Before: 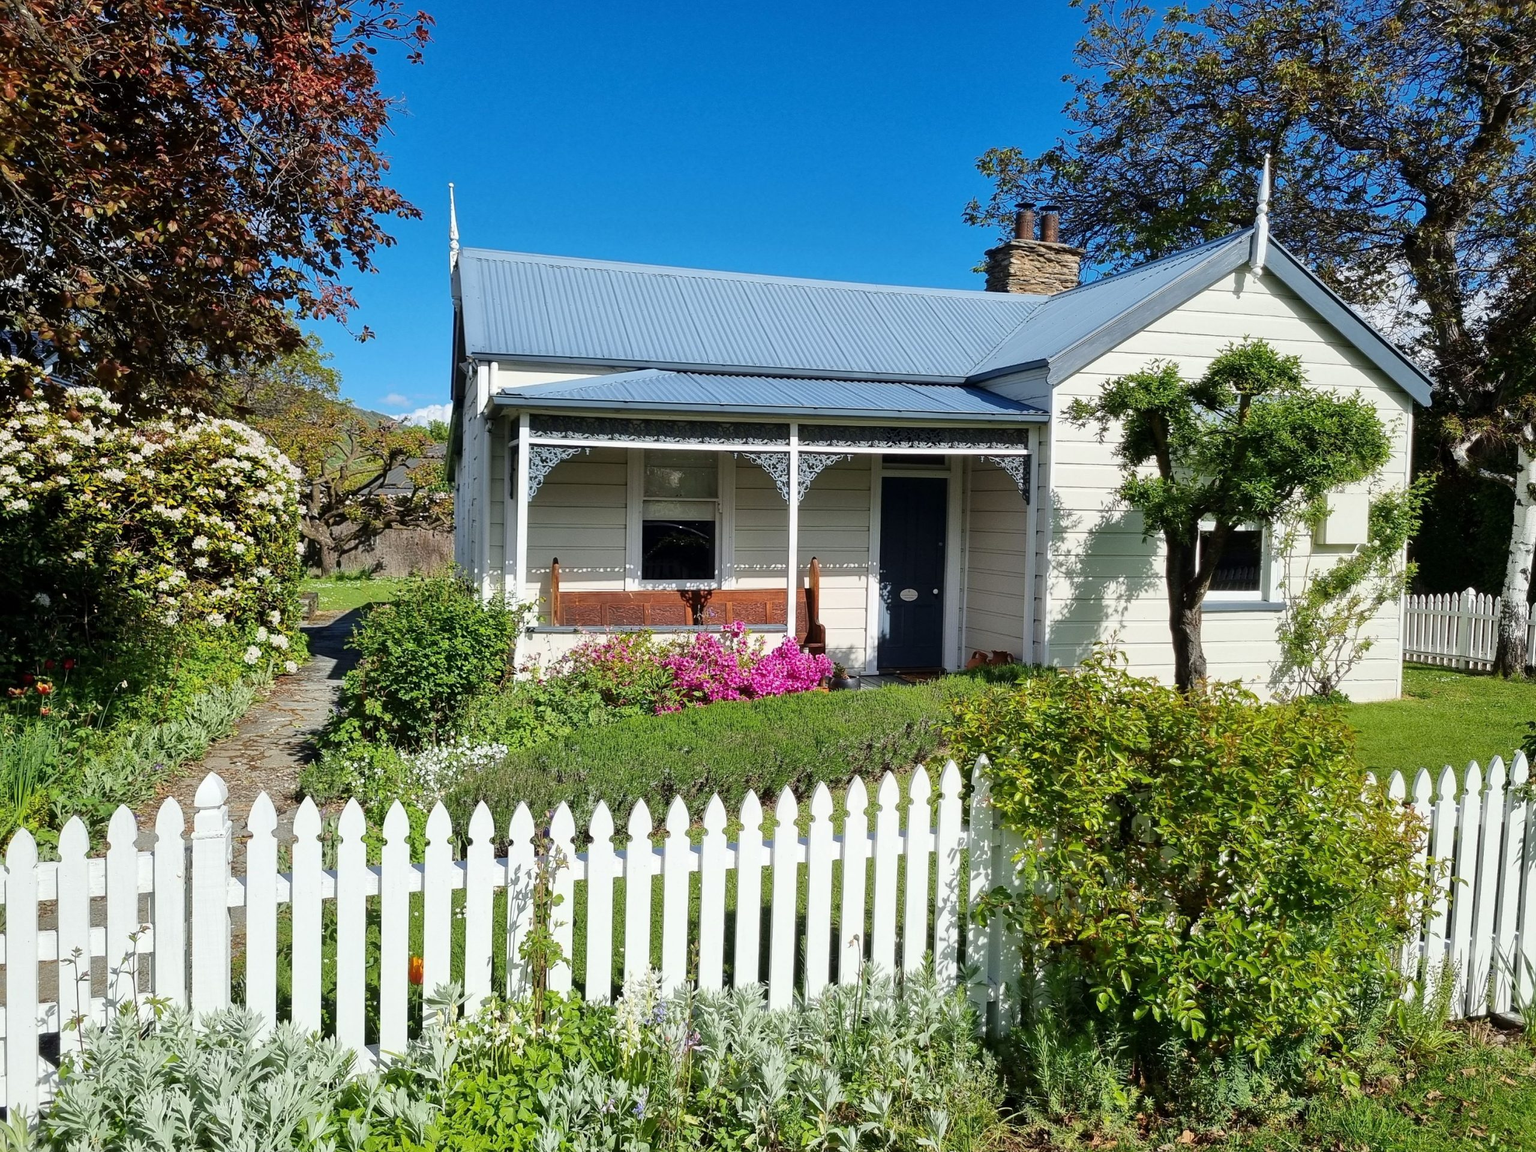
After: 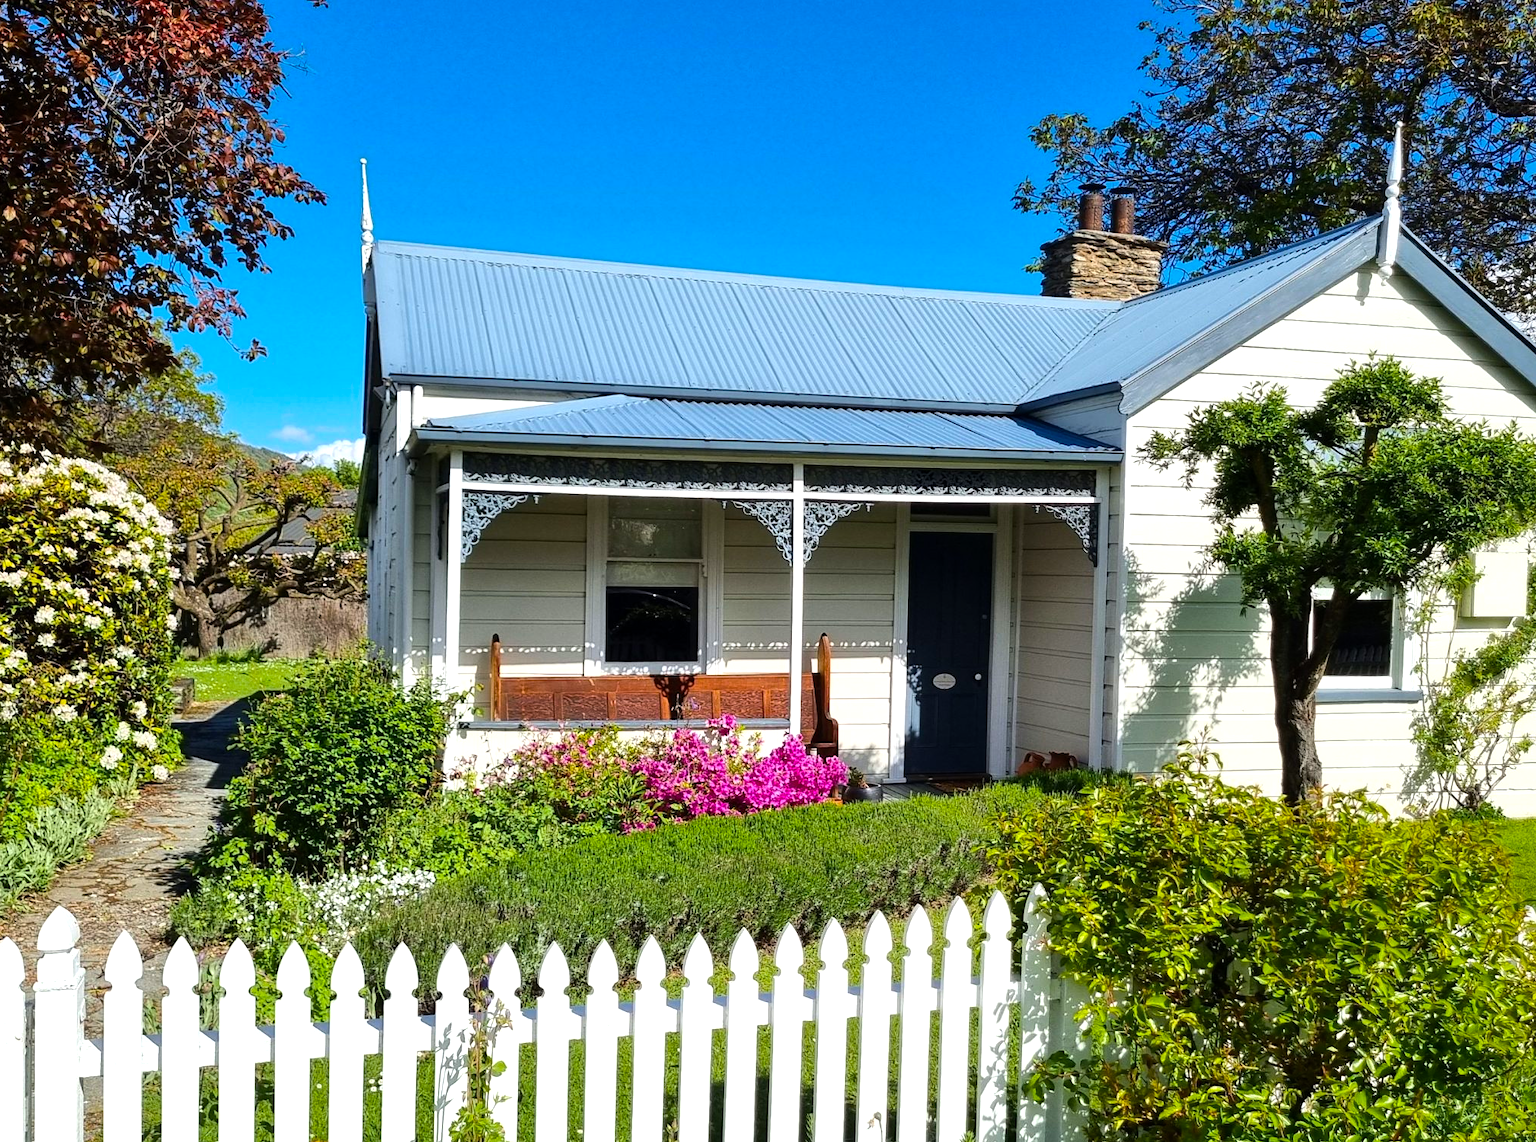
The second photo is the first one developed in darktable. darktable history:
color balance rgb: perceptual saturation grading › global saturation 20%, global vibrance 20%
tone equalizer: -8 EV -0.417 EV, -7 EV -0.389 EV, -6 EV -0.333 EV, -5 EV -0.222 EV, -3 EV 0.222 EV, -2 EV 0.333 EV, -1 EV 0.389 EV, +0 EV 0.417 EV, edges refinement/feathering 500, mask exposure compensation -1.57 EV, preserve details no
crop and rotate: left 10.77%, top 5.1%, right 10.41%, bottom 16.76%
